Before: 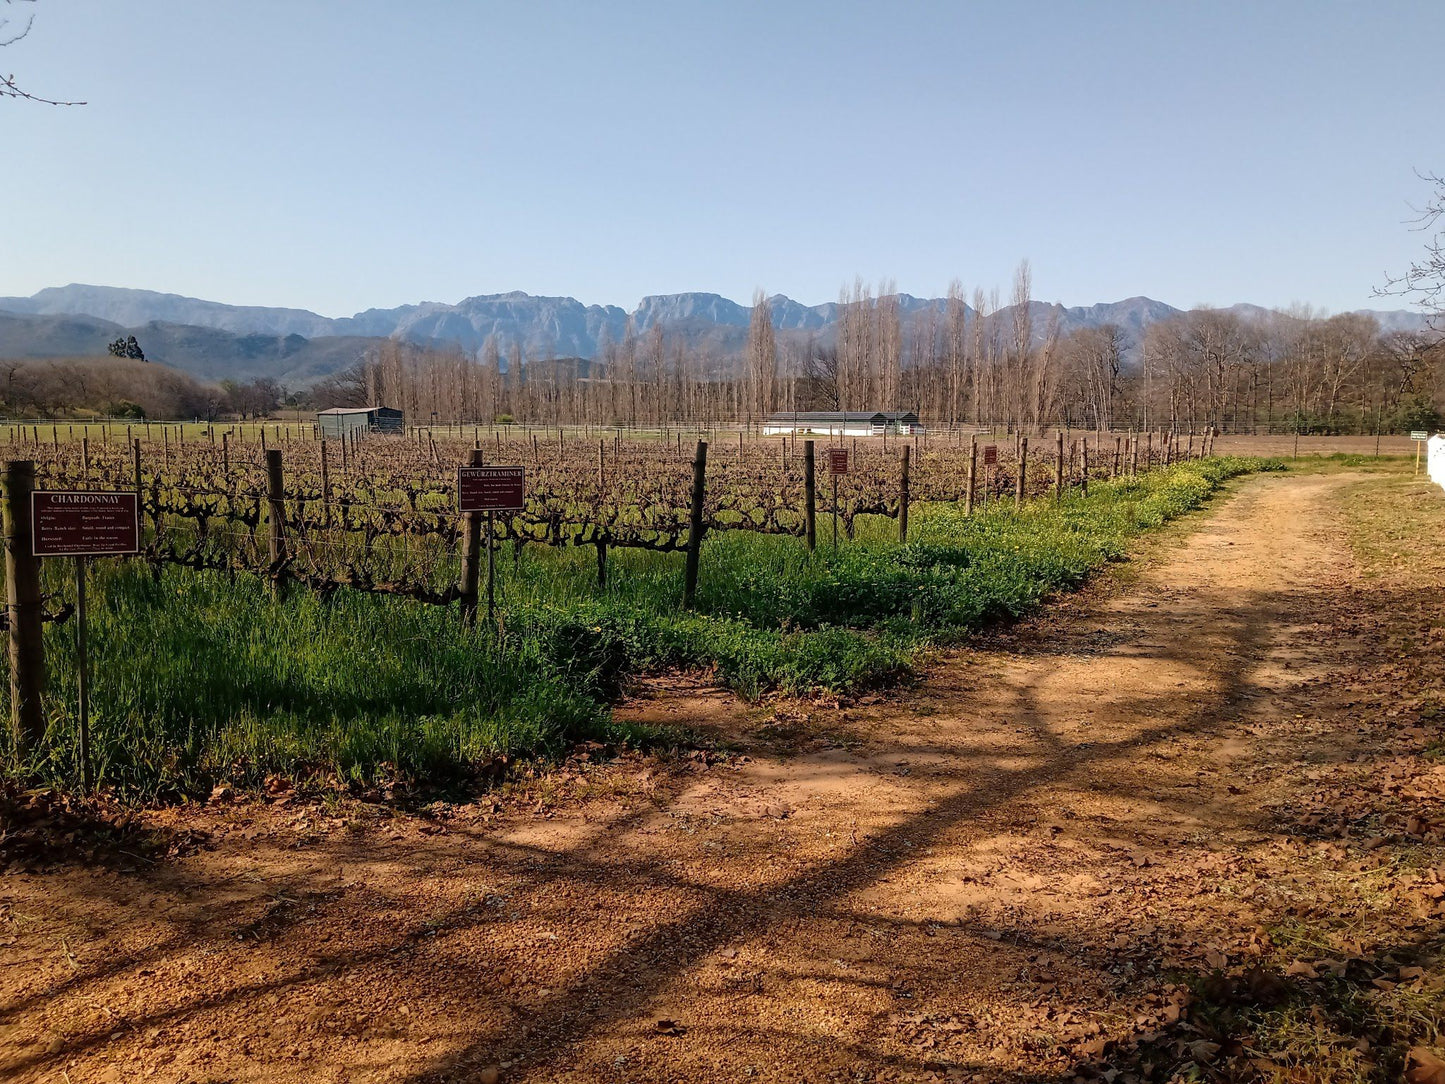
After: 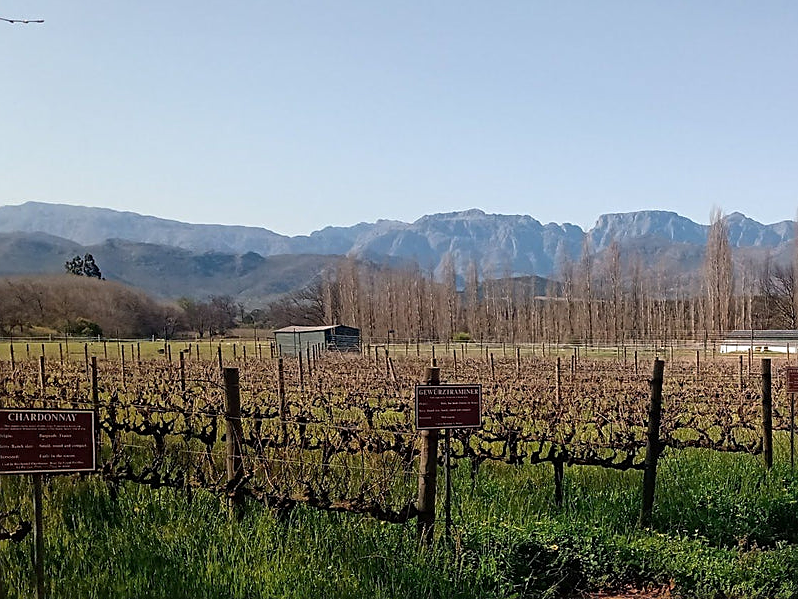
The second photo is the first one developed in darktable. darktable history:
sharpen: on, module defaults
crop and rotate: left 3.041%, top 7.583%, right 41.713%, bottom 37.093%
